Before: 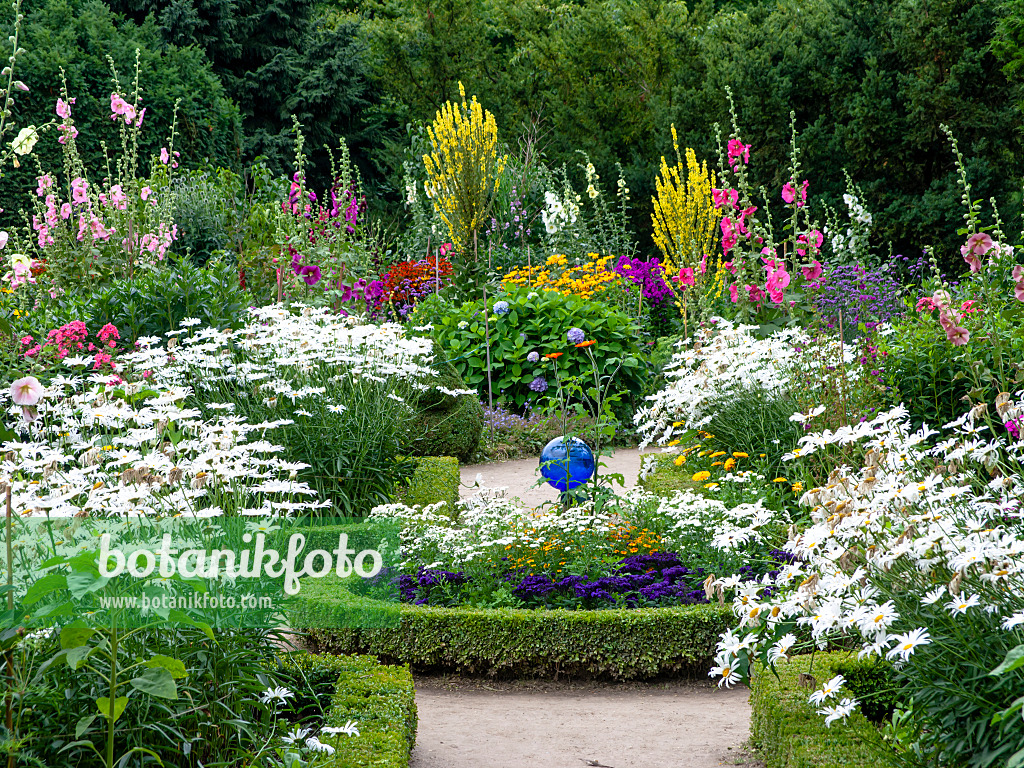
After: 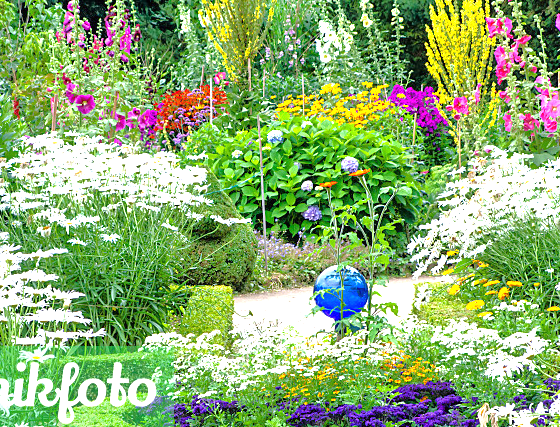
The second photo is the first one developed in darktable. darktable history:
exposure: black level correction 0, exposure 1.1 EV, compensate exposure bias true, compensate highlight preservation false
tone equalizer: -7 EV 0.142 EV, -6 EV 0.593 EV, -5 EV 1.11 EV, -4 EV 1.37 EV, -3 EV 1.18 EV, -2 EV 0.6 EV, -1 EV 0.156 EV, mask exposure compensation -0.506 EV
crop and rotate: left 22.076%, top 22.383%, right 23.157%, bottom 21.918%
